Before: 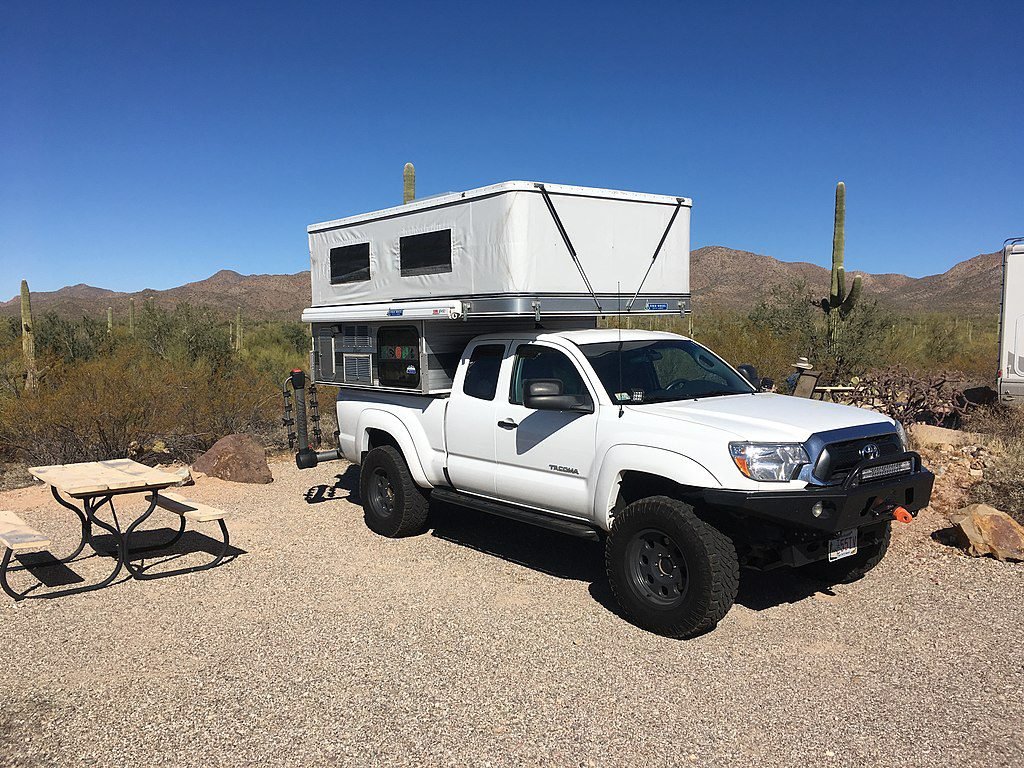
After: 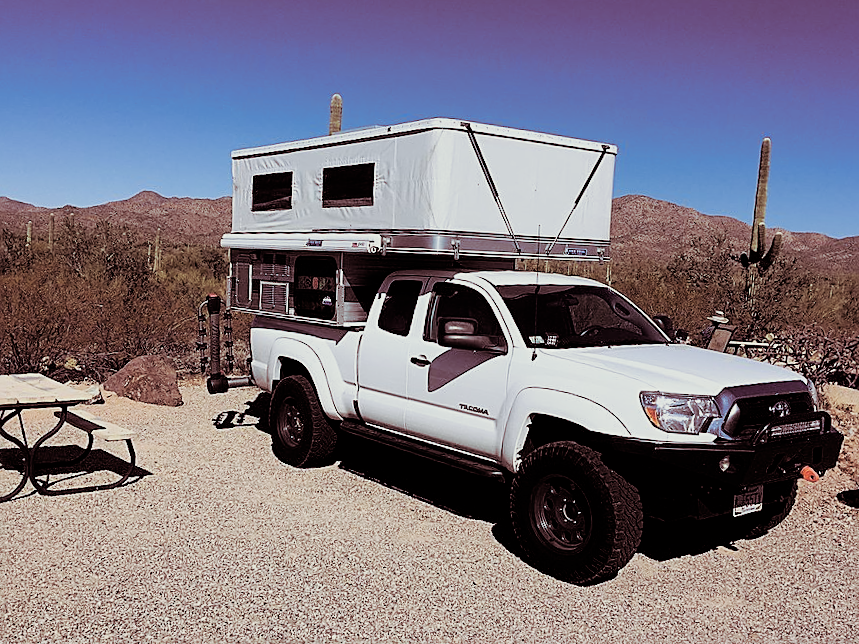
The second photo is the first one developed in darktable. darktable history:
sharpen: on, module defaults
crop and rotate: angle -3.27°, left 5.211%, top 5.211%, right 4.607%, bottom 4.607%
split-toning: on, module defaults
color zones: curves: ch0 [(0, 0.5) (0.143, 0.5) (0.286, 0.5) (0.429, 0.5) (0.571, 0.5) (0.714, 0.476) (0.857, 0.5) (1, 0.5)]; ch2 [(0, 0.5) (0.143, 0.5) (0.286, 0.5) (0.429, 0.5) (0.571, 0.5) (0.714, 0.487) (0.857, 0.5) (1, 0.5)]
filmic rgb: black relative exposure -5 EV, hardness 2.88, contrast 1.2, highlights saturation mix -30%
white balance: red 0.976, blue 1.04
